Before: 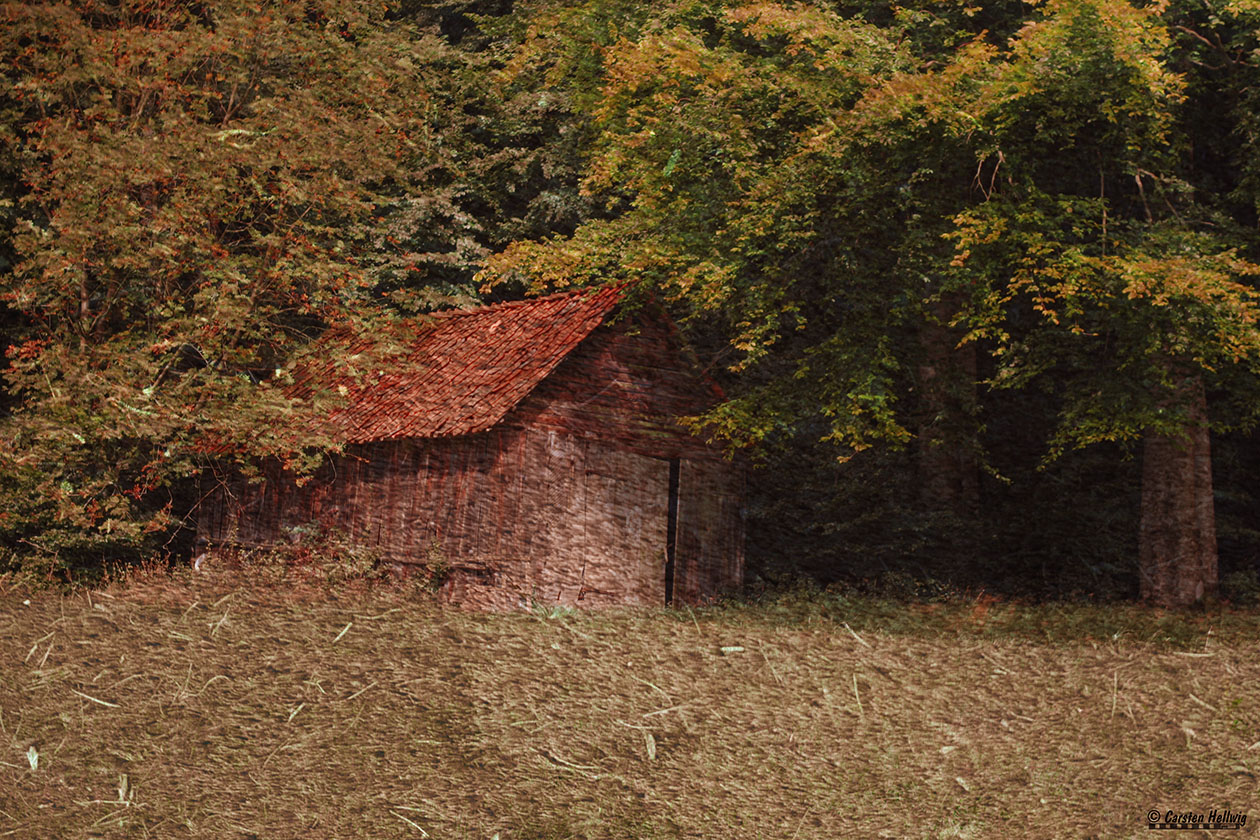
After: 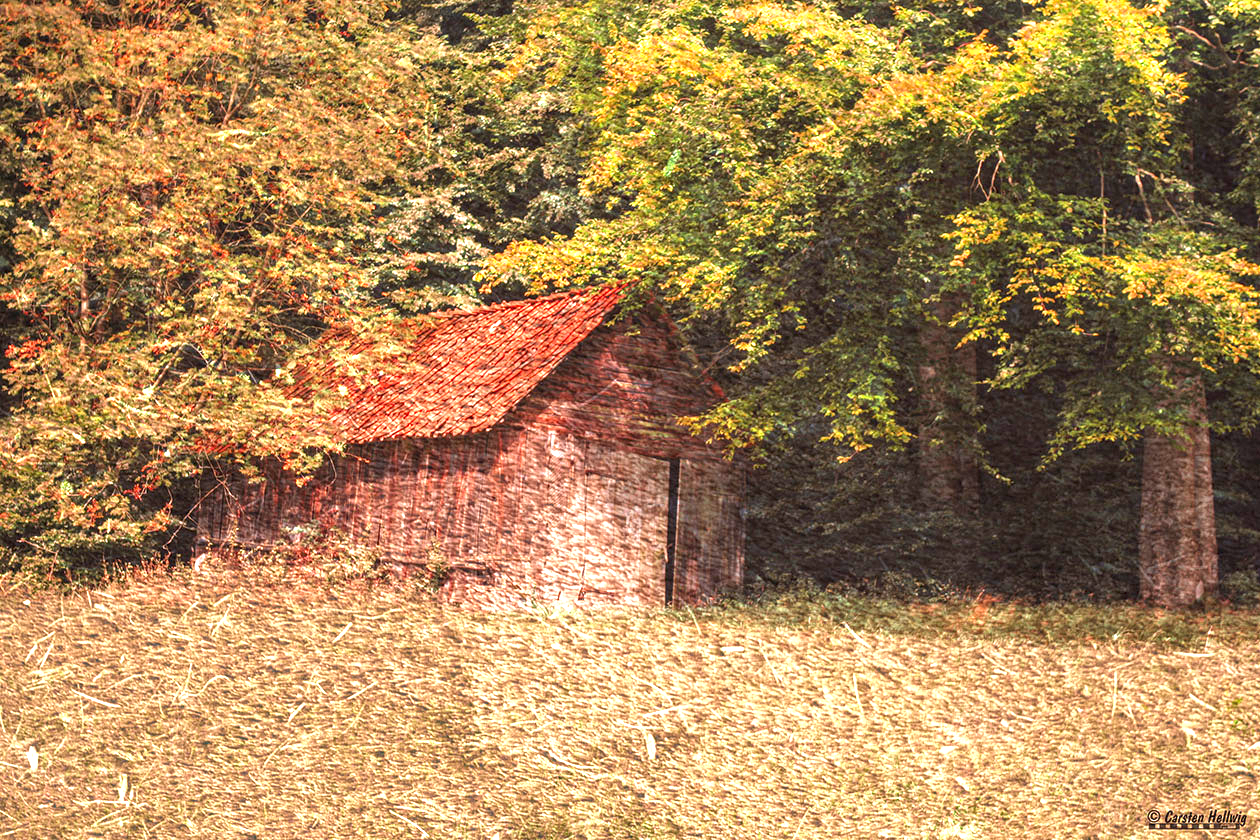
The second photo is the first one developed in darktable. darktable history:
exposure: exposure 2 EV, compensate exposure bias true, compensate highlight preservation false
local contrast: on, module defaults
vibrance: vibrance 14%
